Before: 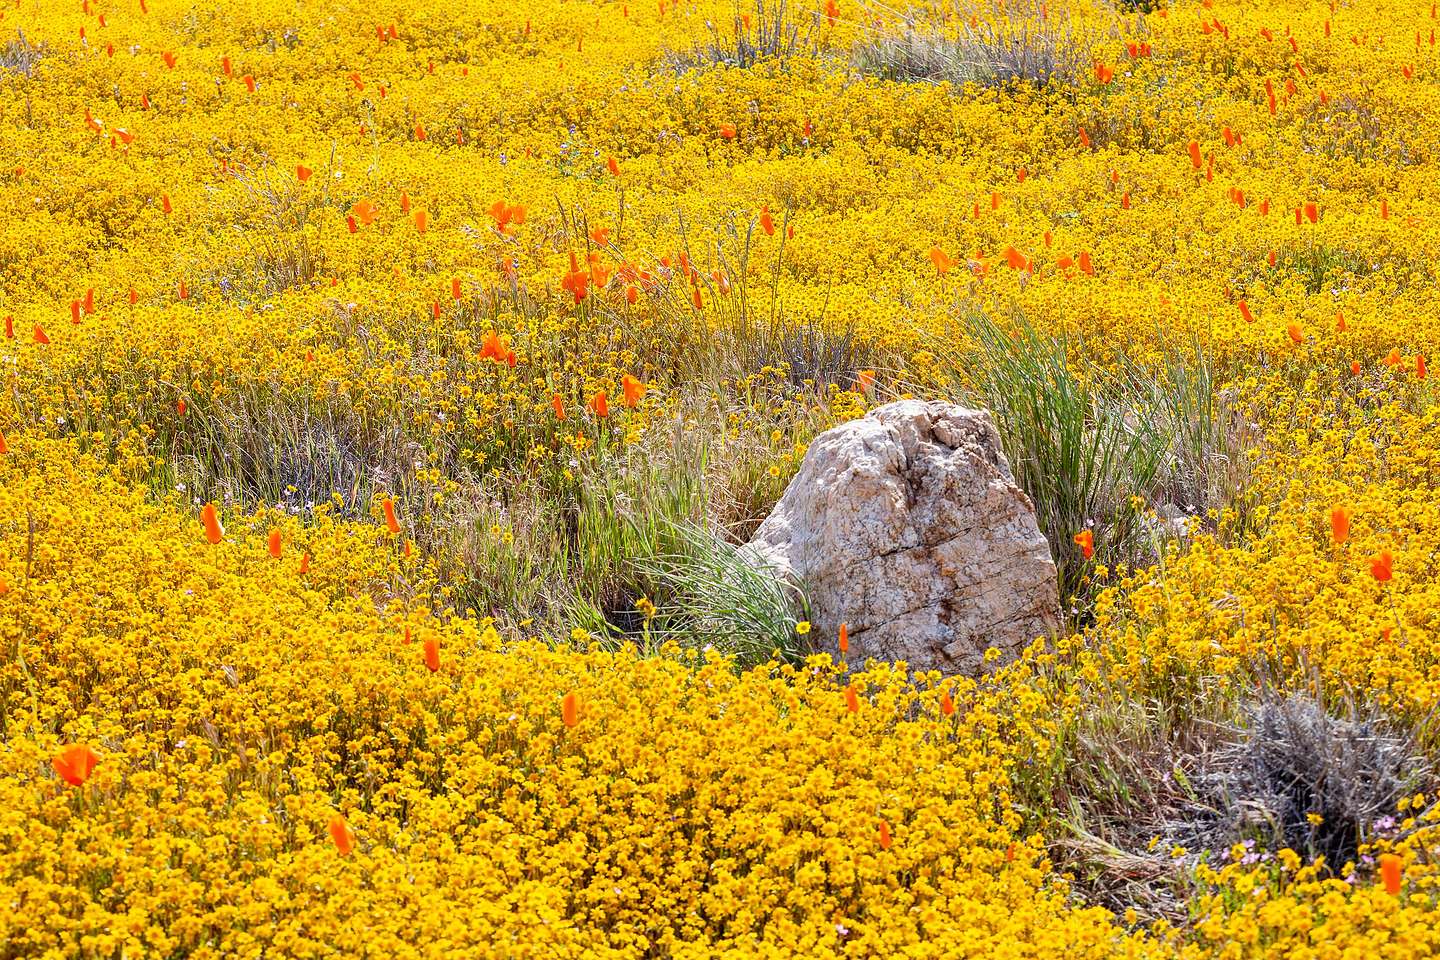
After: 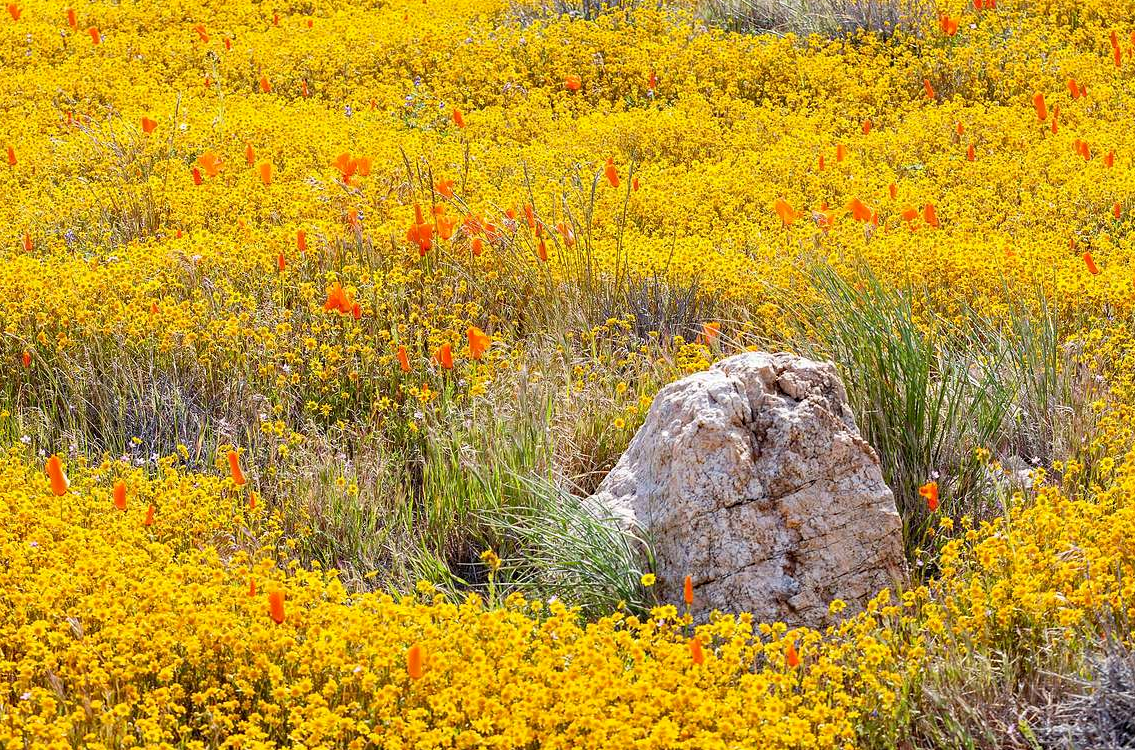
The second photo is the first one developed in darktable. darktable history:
haze removal: compatibility mode true, adaptive false
crop and rotate: left 10.77%, top 5.1%, right 10.41%, bottom 16.76%
